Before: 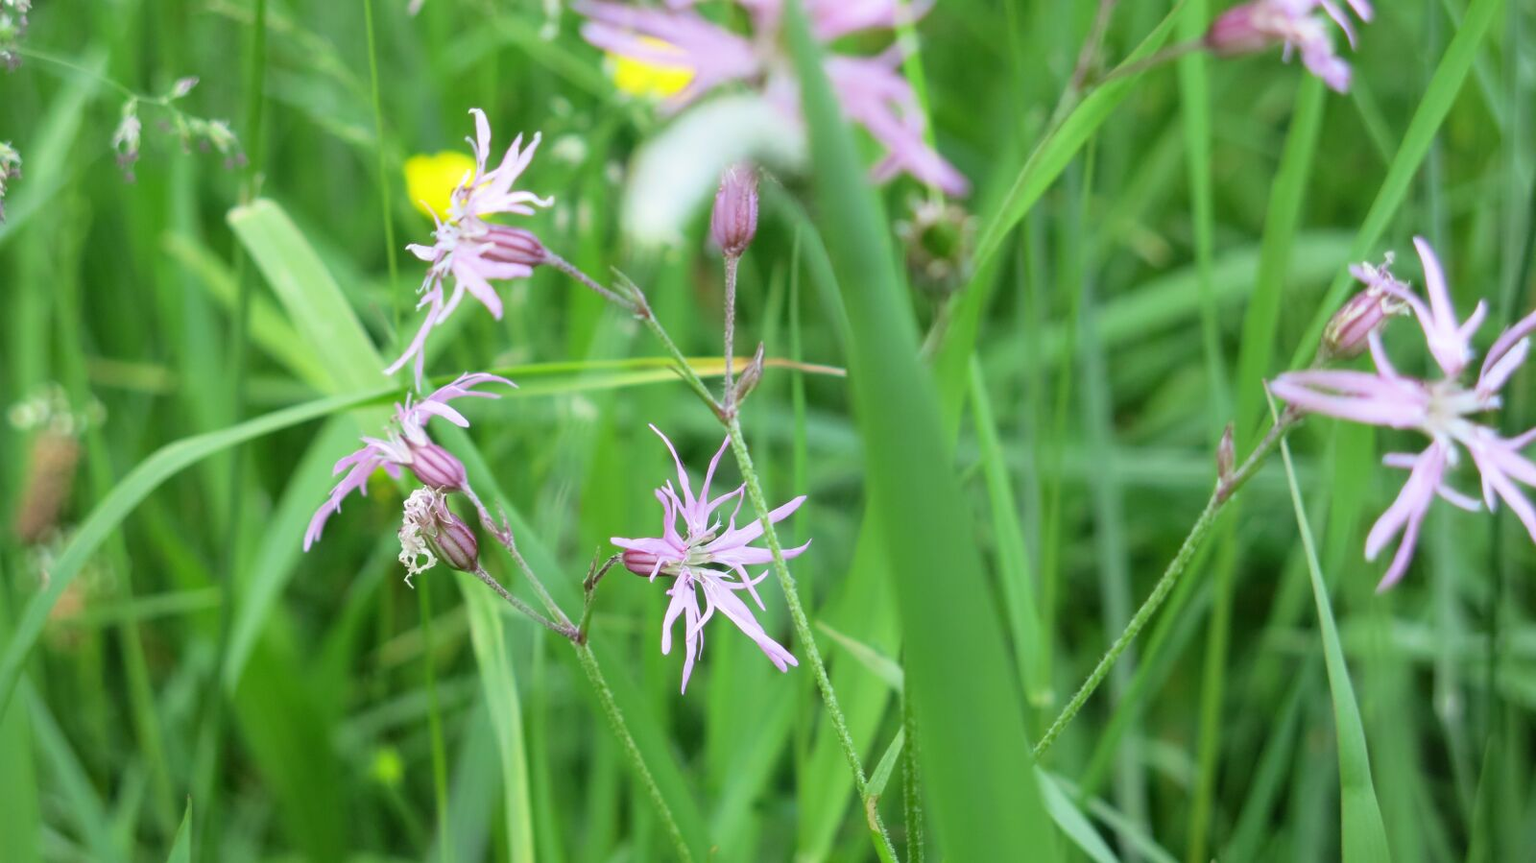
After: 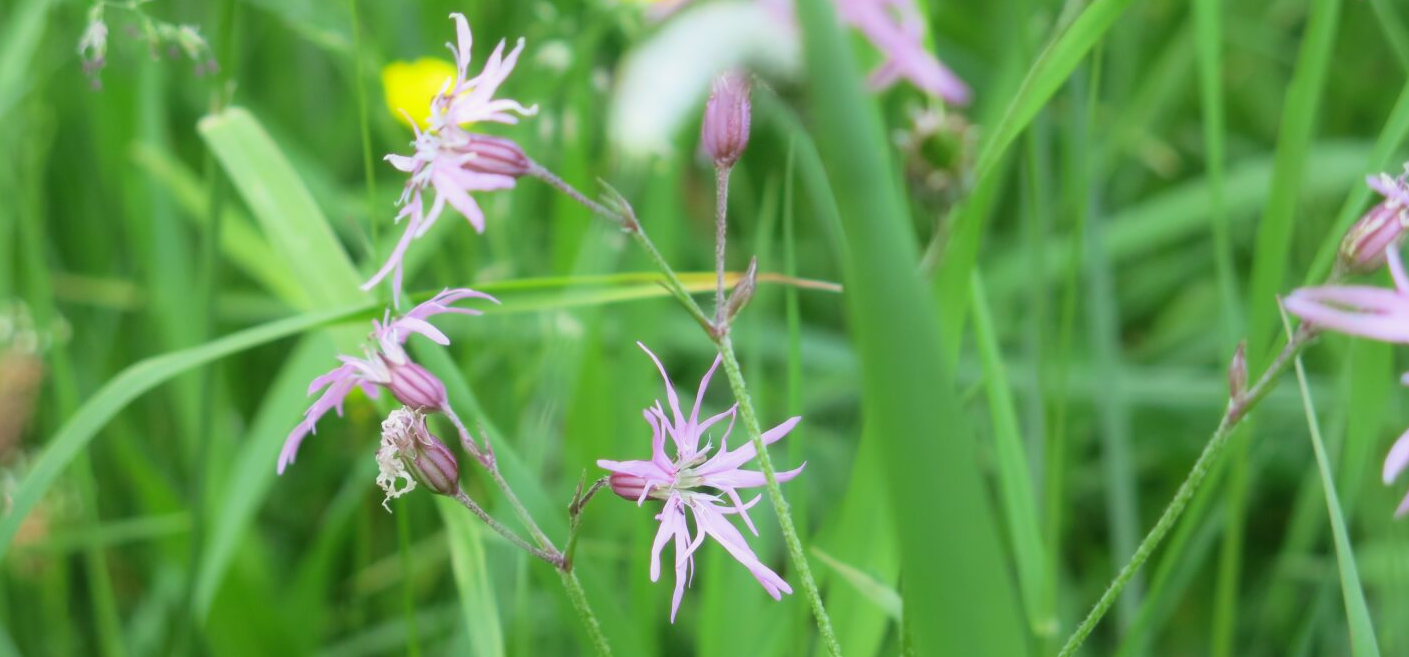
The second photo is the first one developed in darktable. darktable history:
contrast equalizer: octaves 7, y [[0.5, 0.542, 0.583, 0.625, 0.667, 0.708], [0.5 ×6], [0.5 ×6], [0, 0.033, 0.067, 0.1, 0.133, 0.167], [0, 0.05, 0.1, 0.15, 0.2, 0.25]], mix -0.311
crop and rotate: left 2.469%, top 11.135%, right 9.452%, bottom 15.736%
